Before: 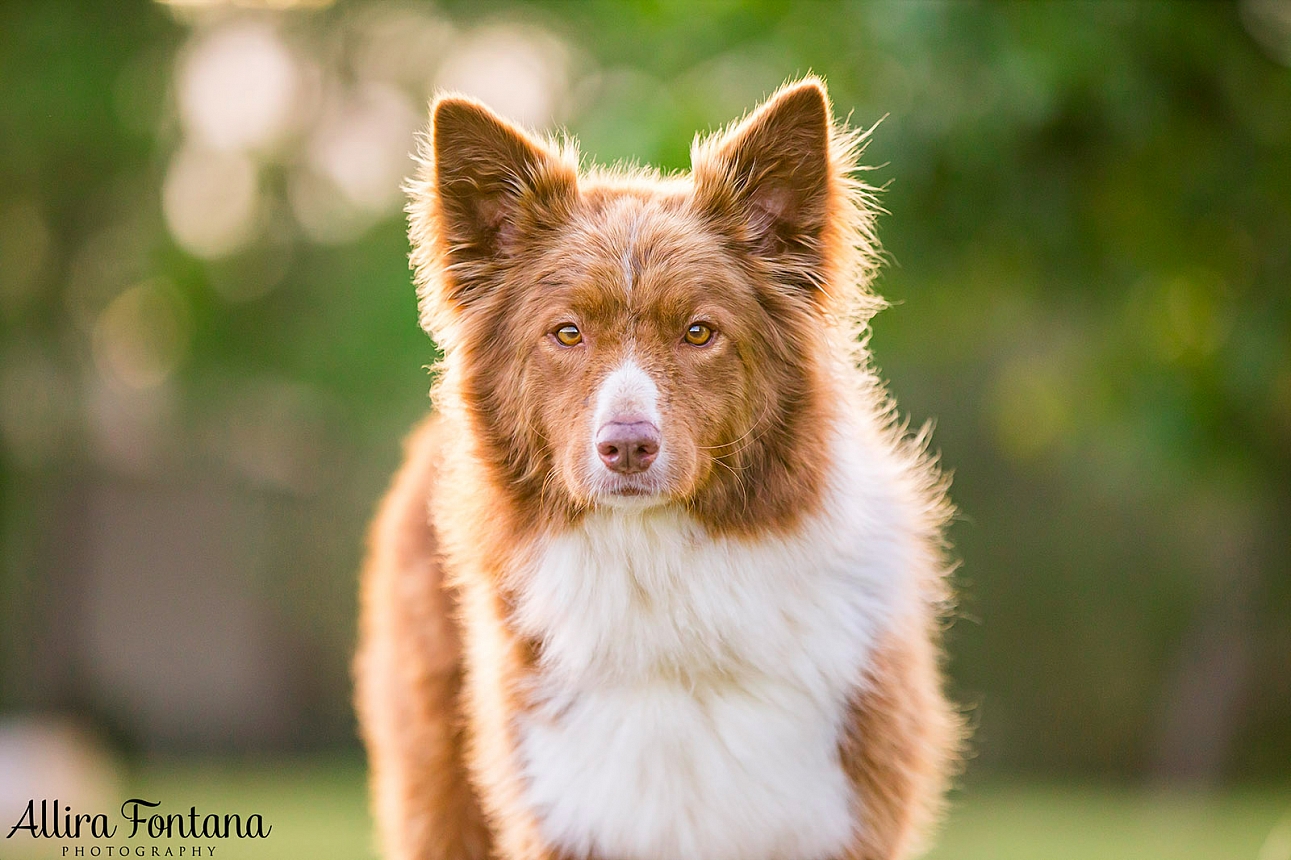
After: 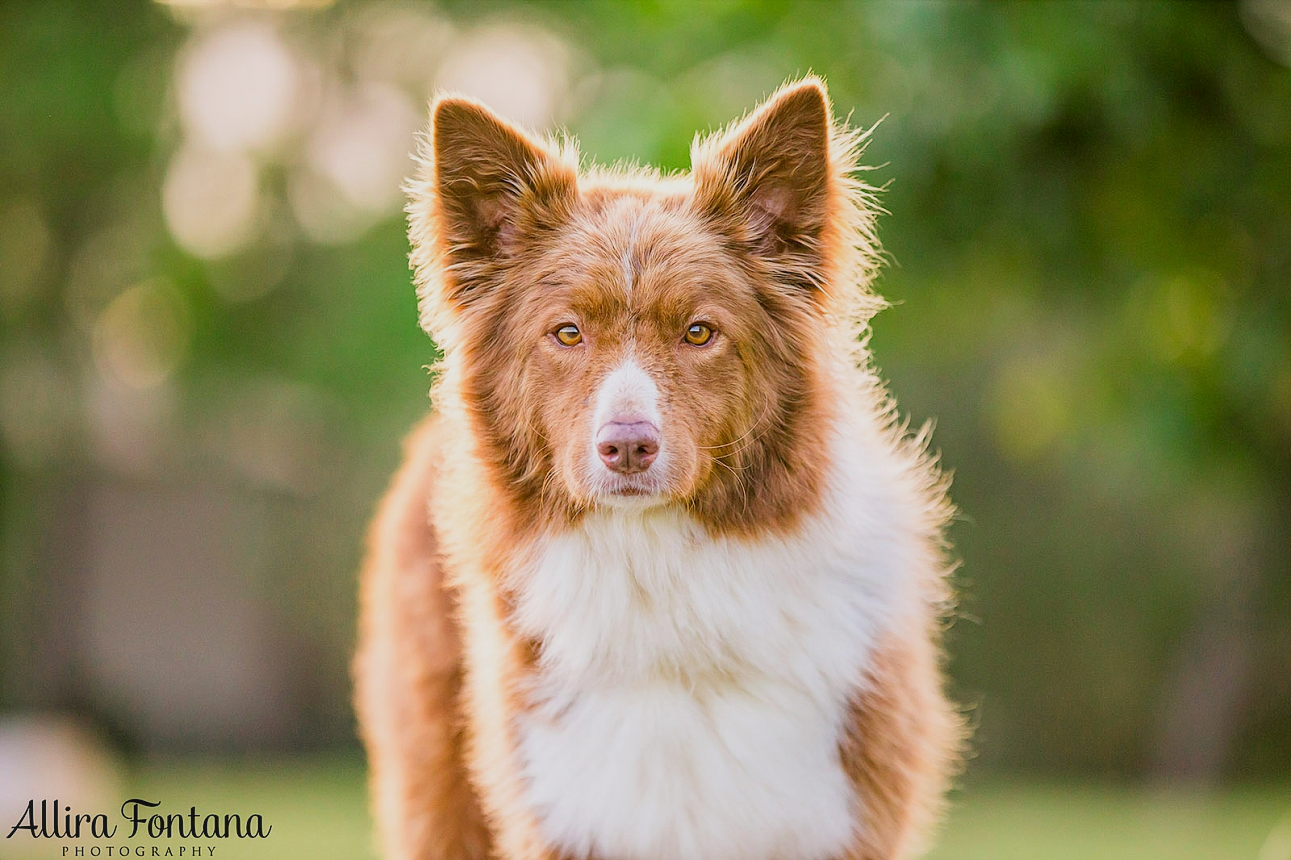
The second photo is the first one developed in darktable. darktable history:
exposure: exposure 0.2 EV, compensate highlight preservation false
filmic rgb: white relative exposure 3.8 EV, hardness 4.35
local contrast: detail 110%
